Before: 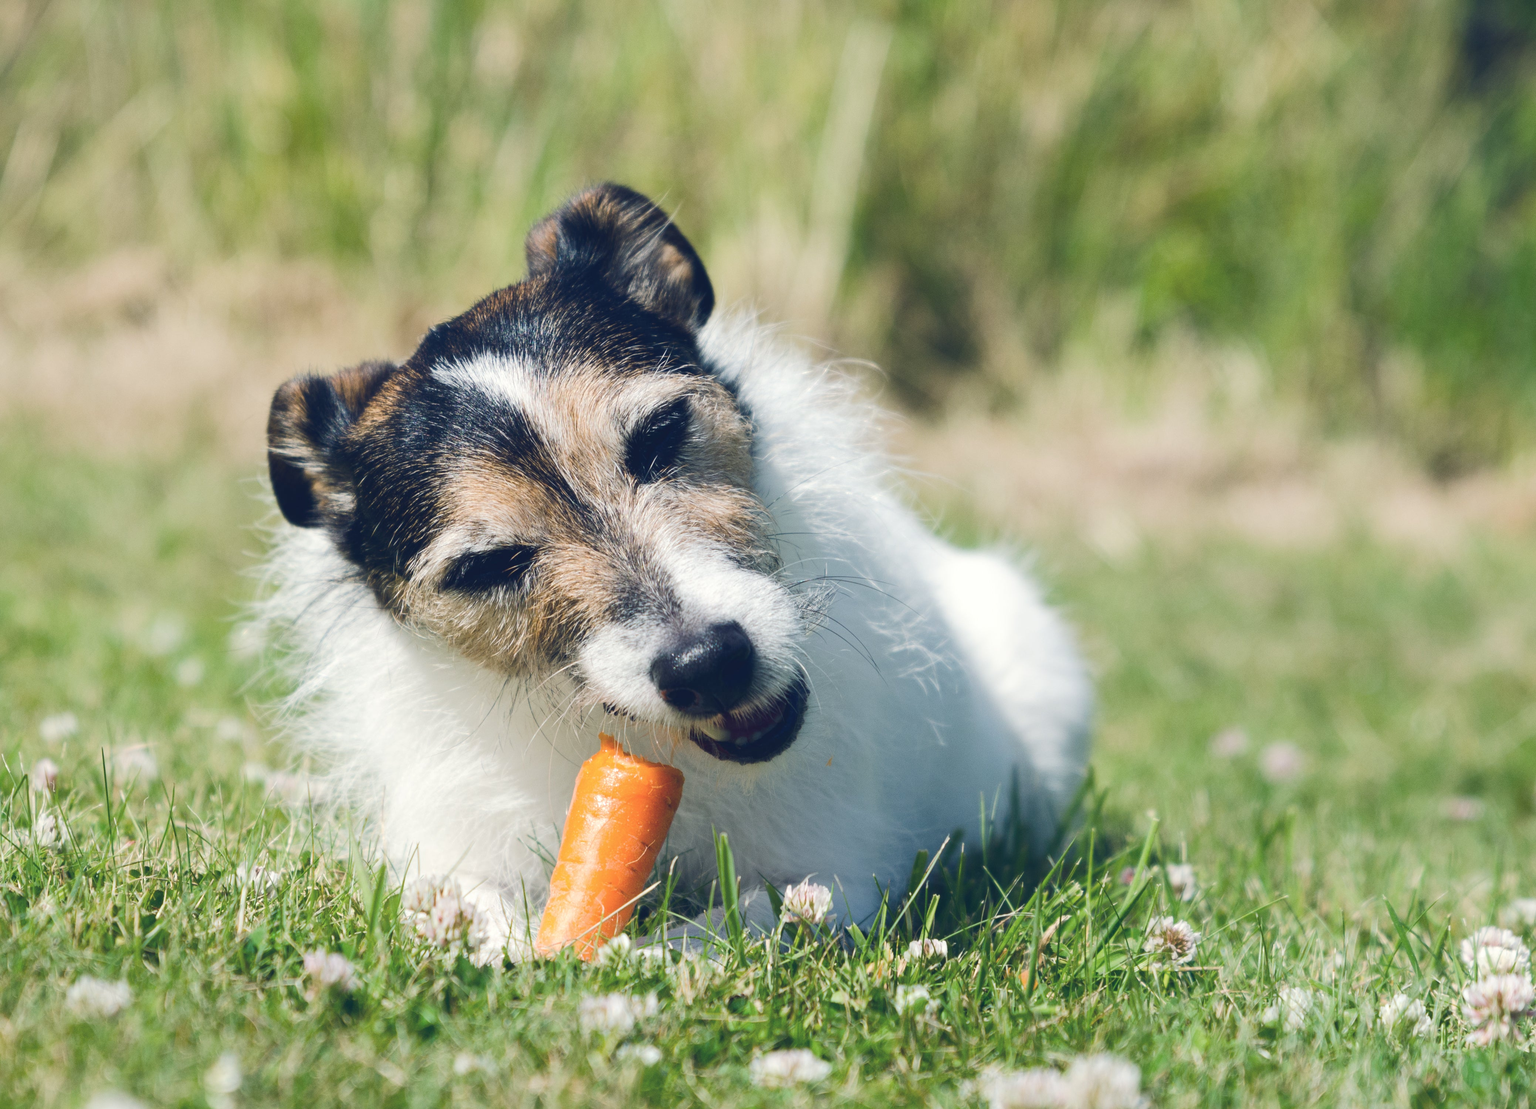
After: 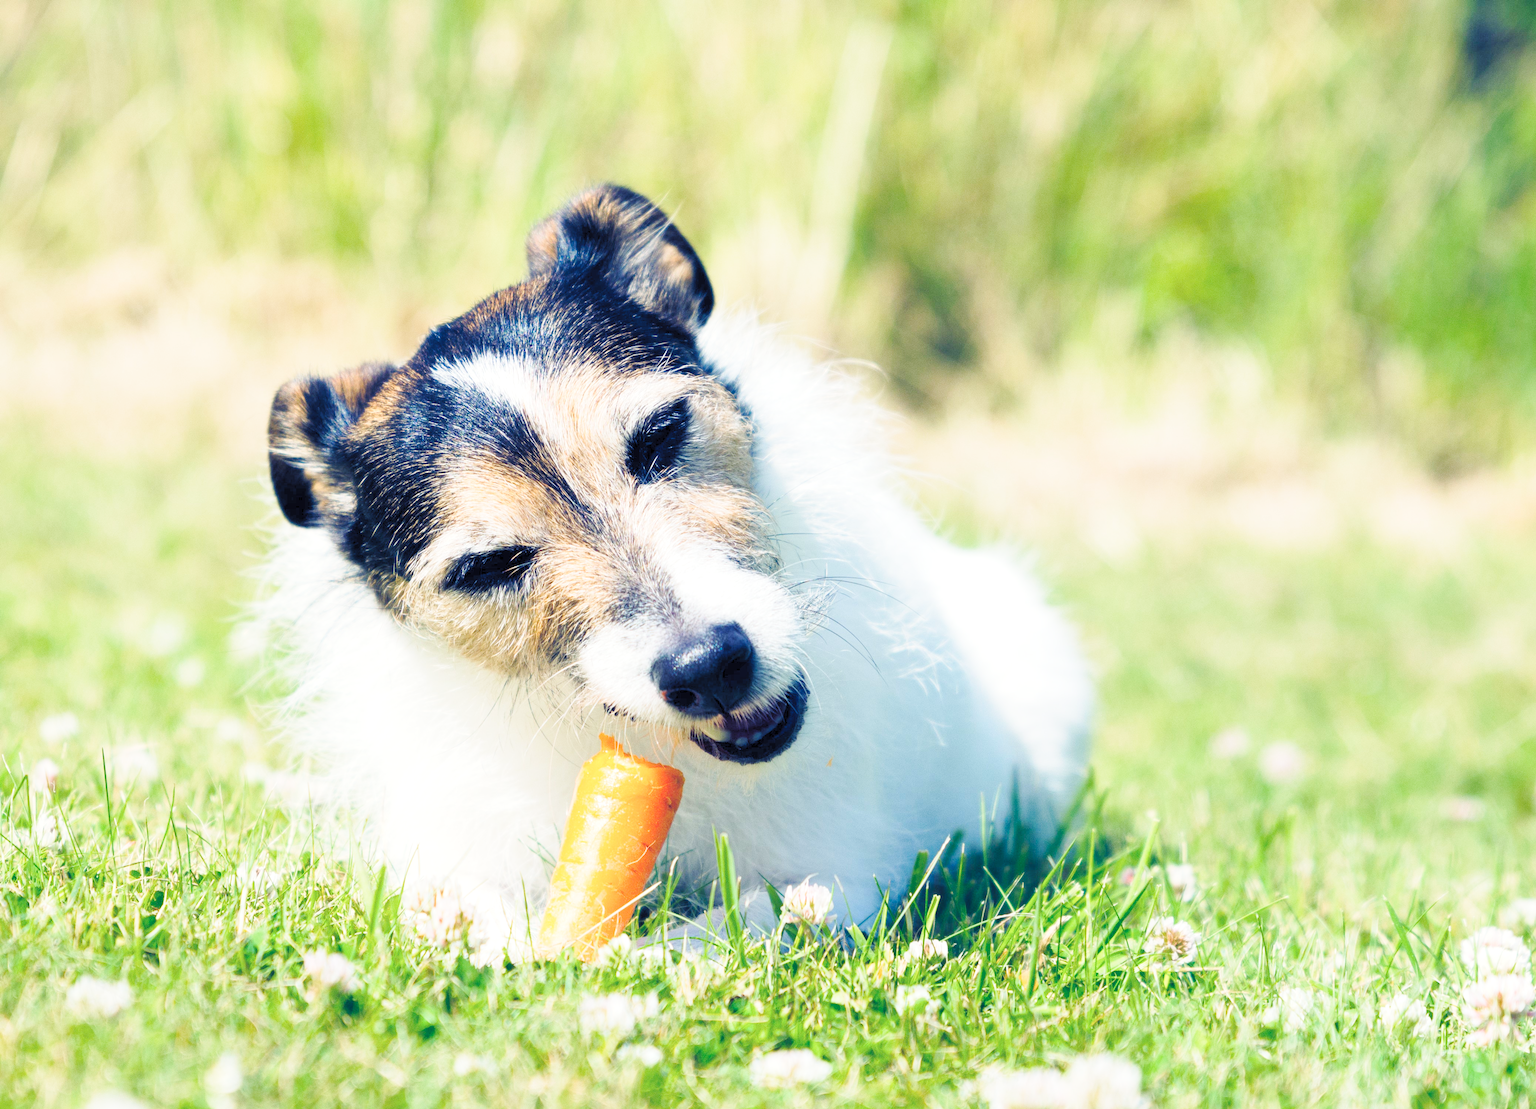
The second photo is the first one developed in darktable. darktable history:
base curve: curves: ch0 [(0, 0) (0.028, 0.03) (0.121, 0.232) (0.46, 0.748) (0.859, 0.968) (1, 1)], preserve colors none
levels: levels [0.093, 0.434, 0.988]
